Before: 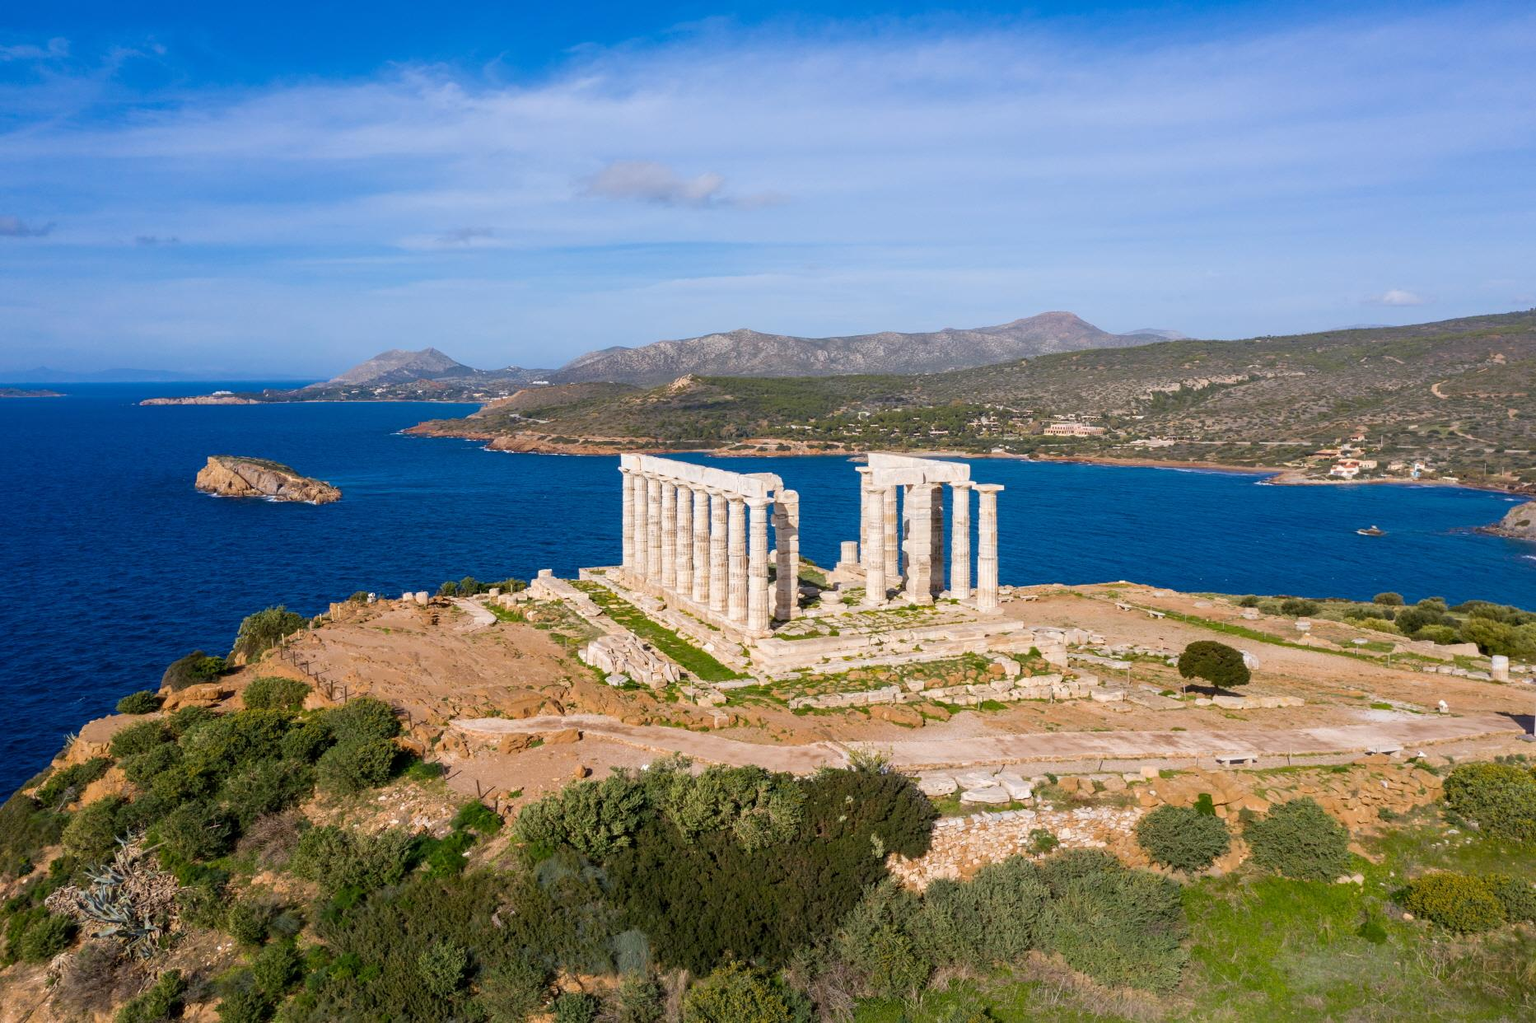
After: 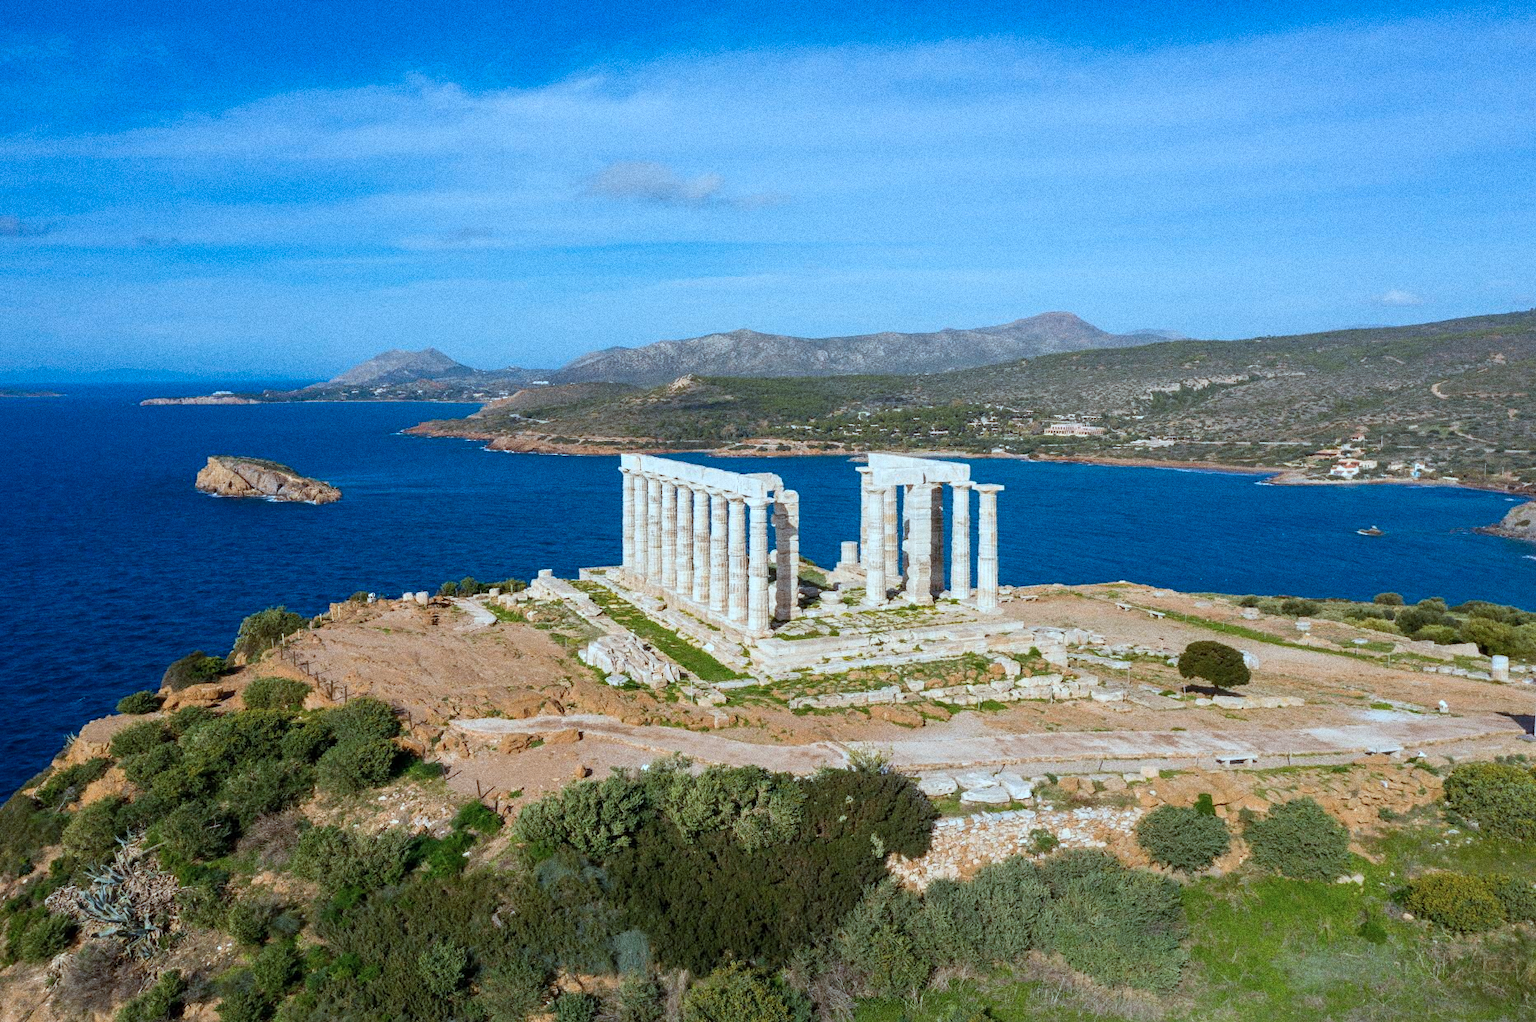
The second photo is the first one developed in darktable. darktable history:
color correction: highlights a* -11.71, highlights b* -15.58
grain: coarseness 0.09 ISO, strength 40%
